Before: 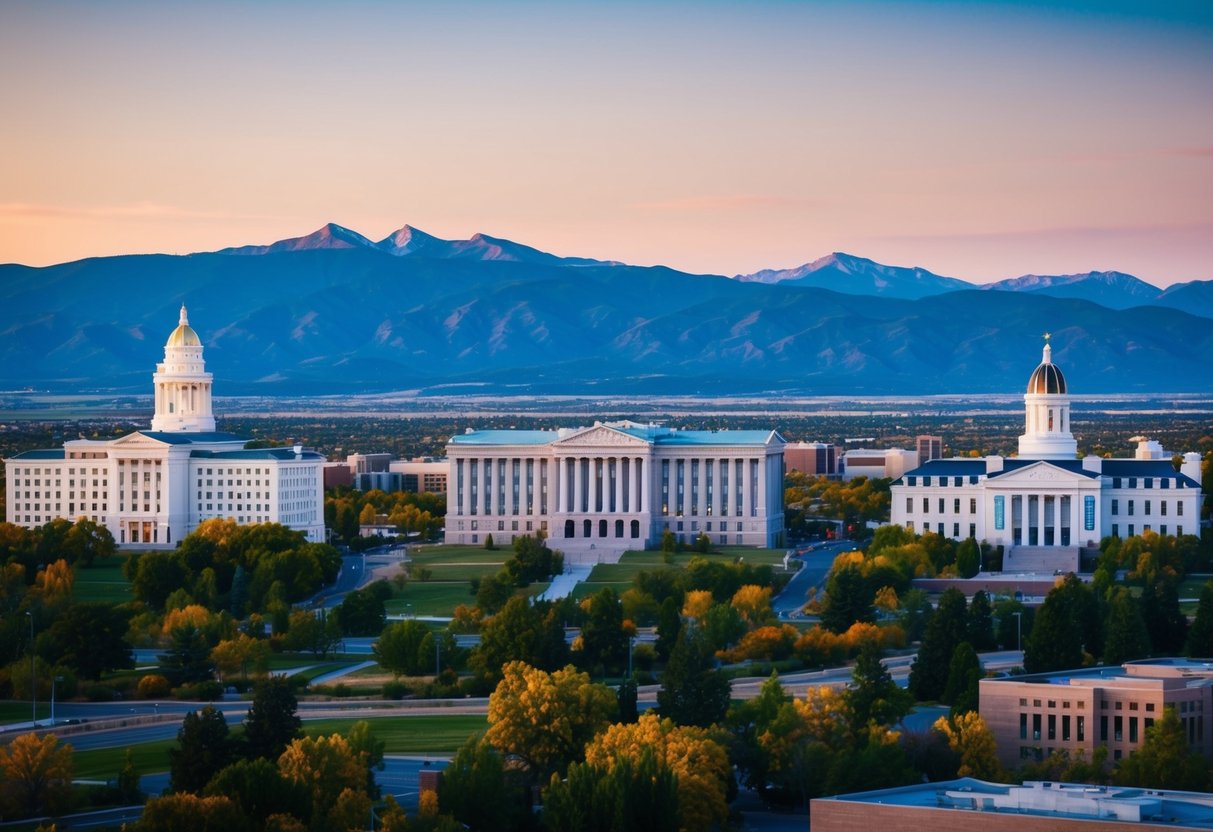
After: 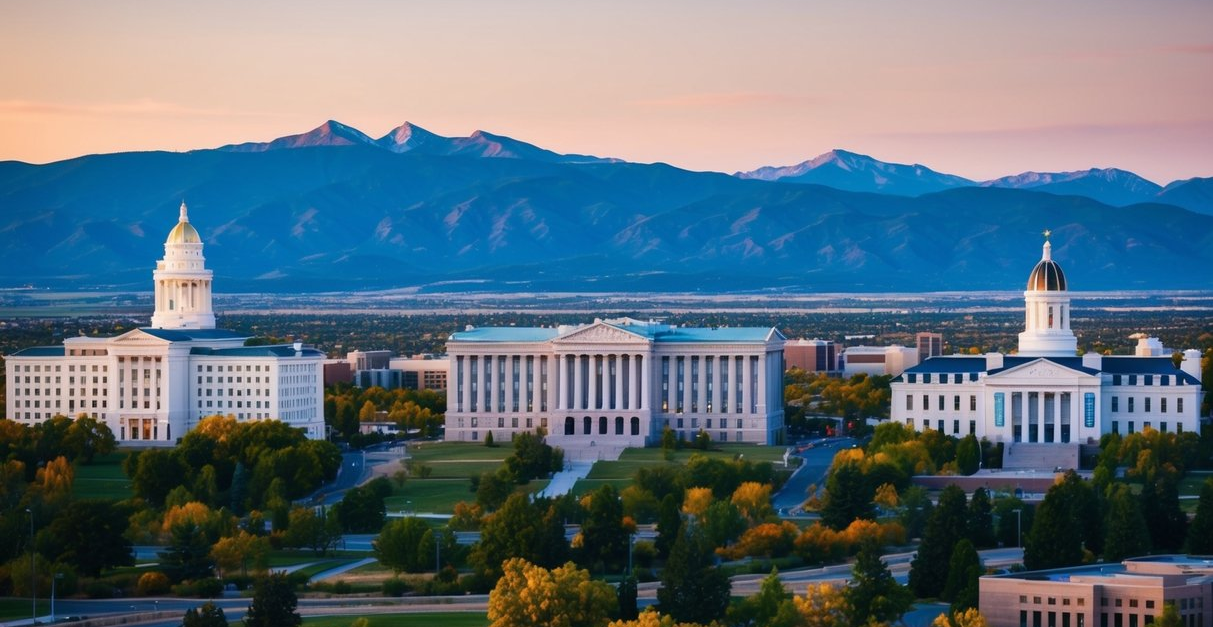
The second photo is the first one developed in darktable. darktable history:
crop and rotate: top 12.39%, bottom 12.238%
